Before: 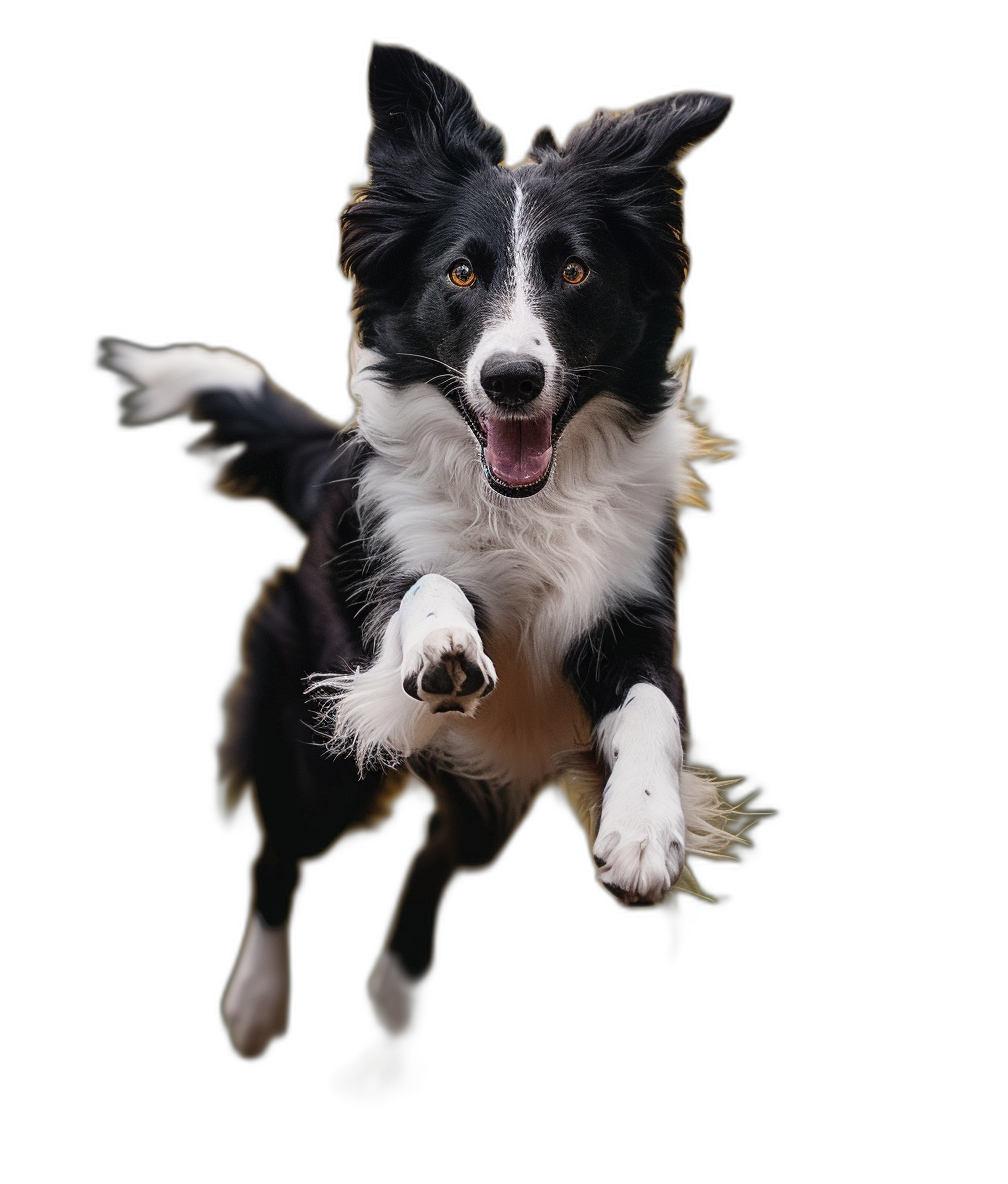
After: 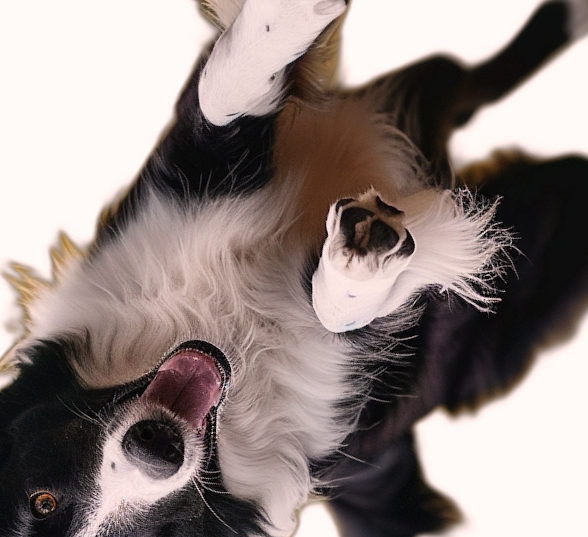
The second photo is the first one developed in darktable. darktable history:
color correction: highlights a* 7.15, highlights b* 4.37
crop and rotate: angle 146.82°, left 9.188%, top 15.674%, right 4.467%, bottom 17.097%
